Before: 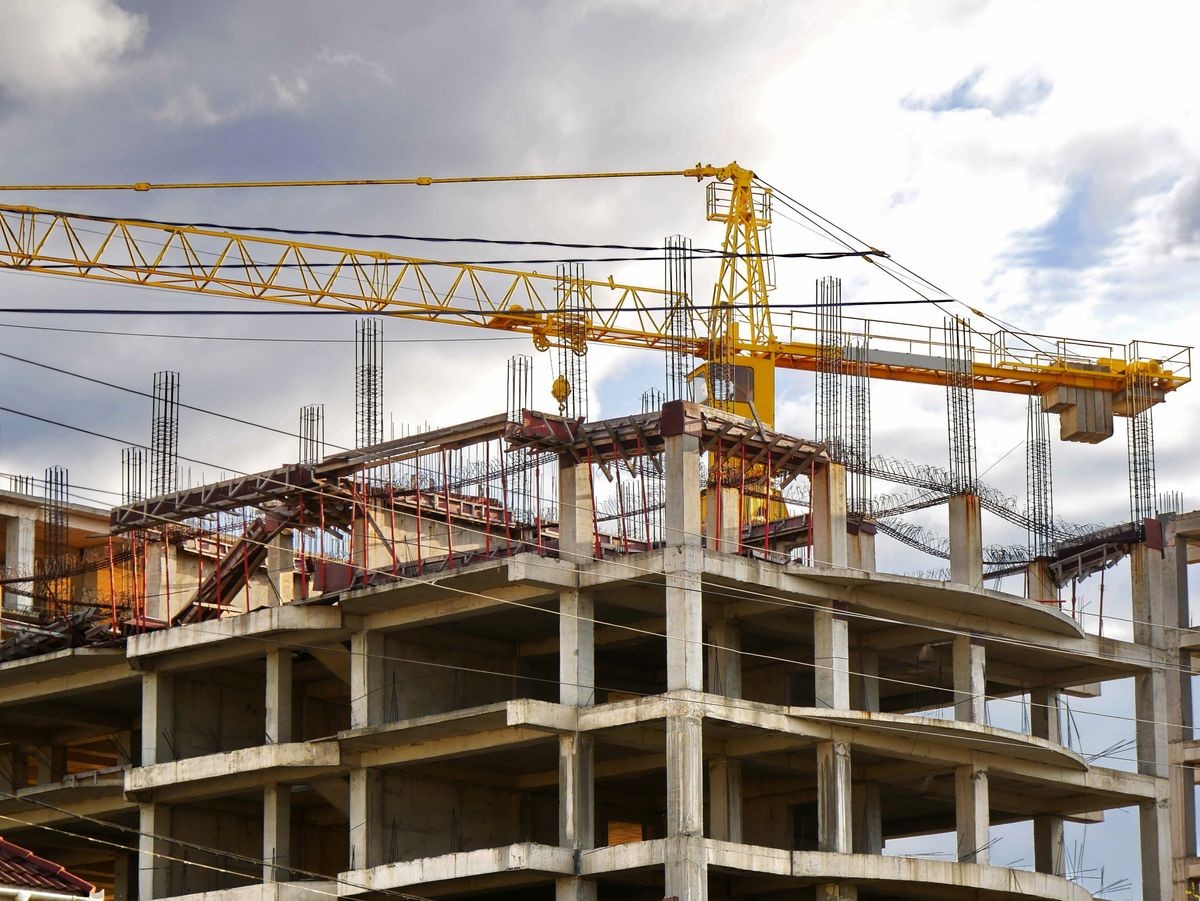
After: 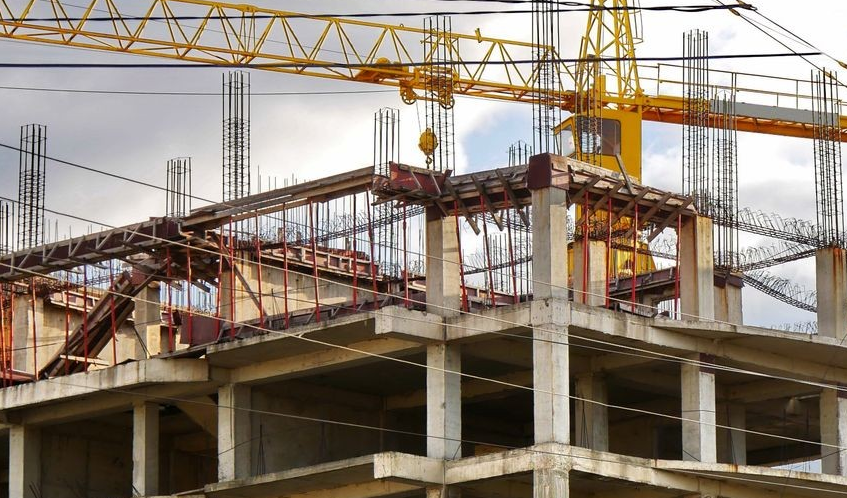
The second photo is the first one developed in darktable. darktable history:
crop: left 11.095%, top 27.48%, right 18.274%, bottom 17.247%
